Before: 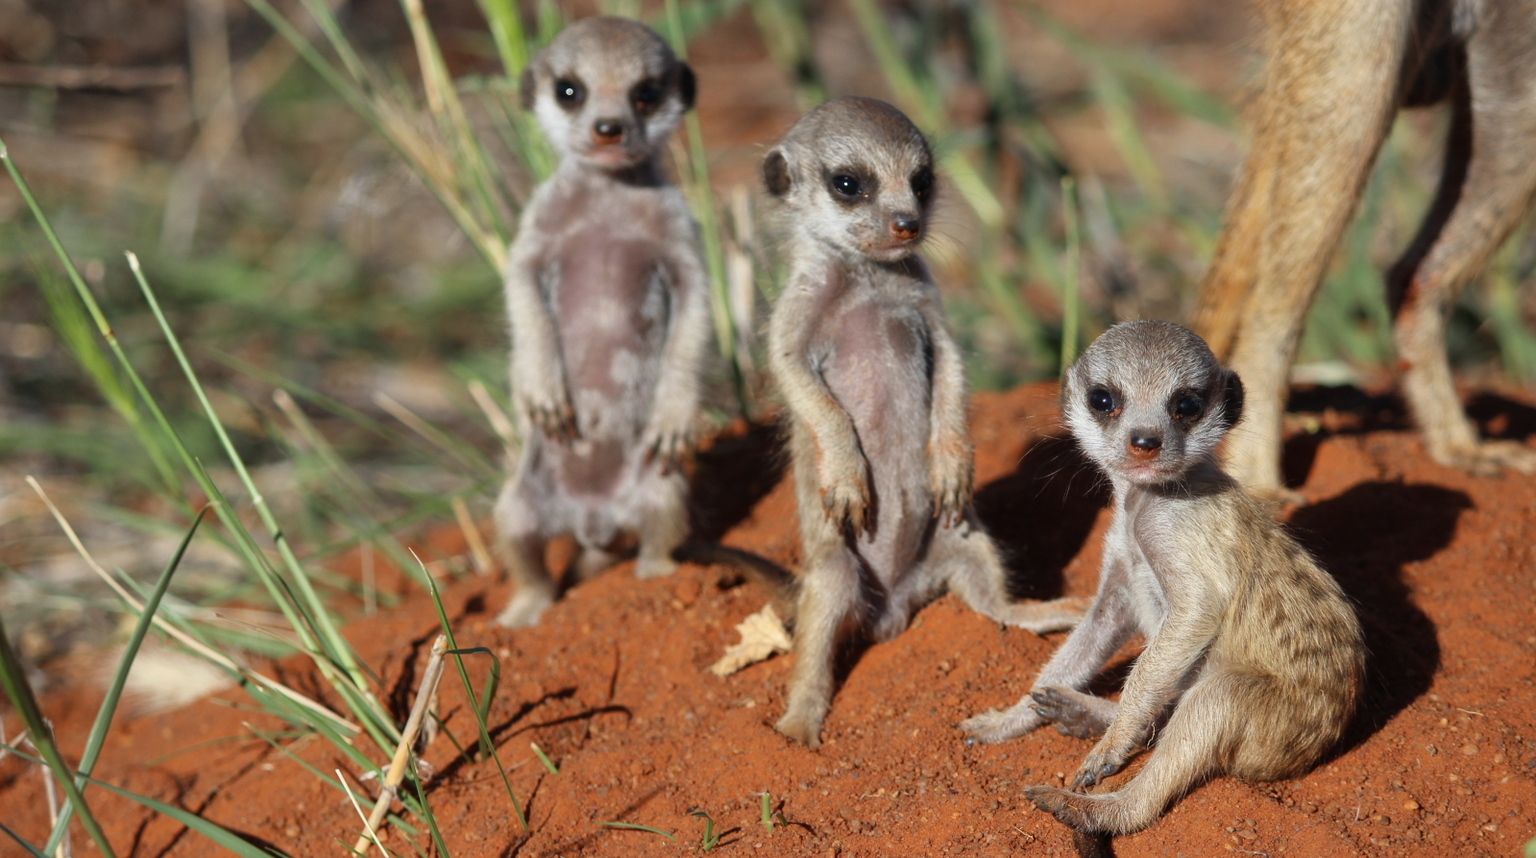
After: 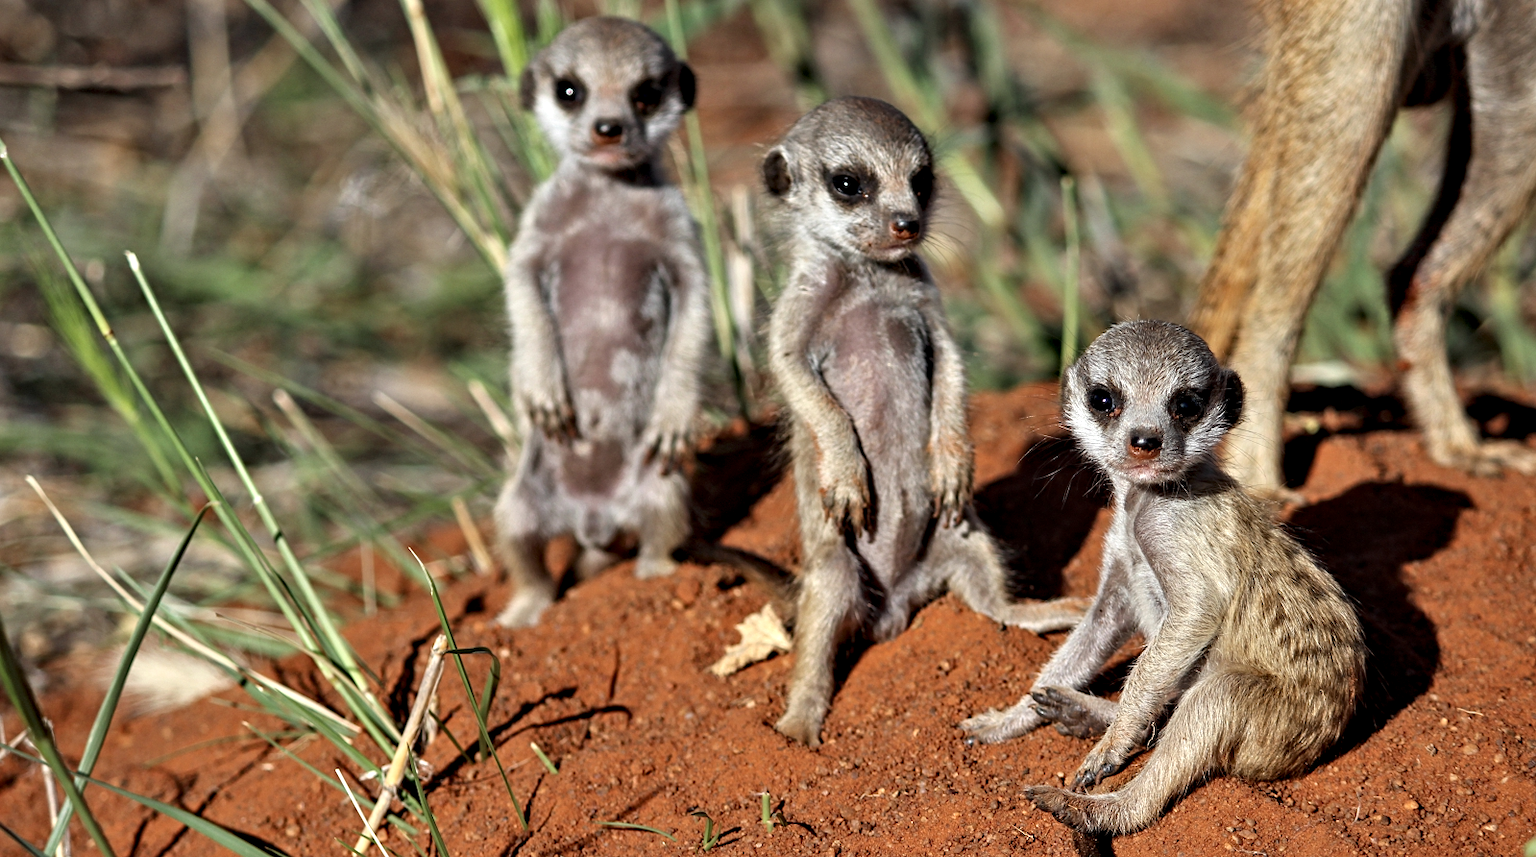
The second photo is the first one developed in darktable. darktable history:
contrast equalizer: octaves 7, y [[0.5, 0.542, 0.583, 0.625, 0.667, 0.708], [0.5 ×6], [0.5 ×6], [0 ×6], [0 ×6]]
color balance: on, module defaults
